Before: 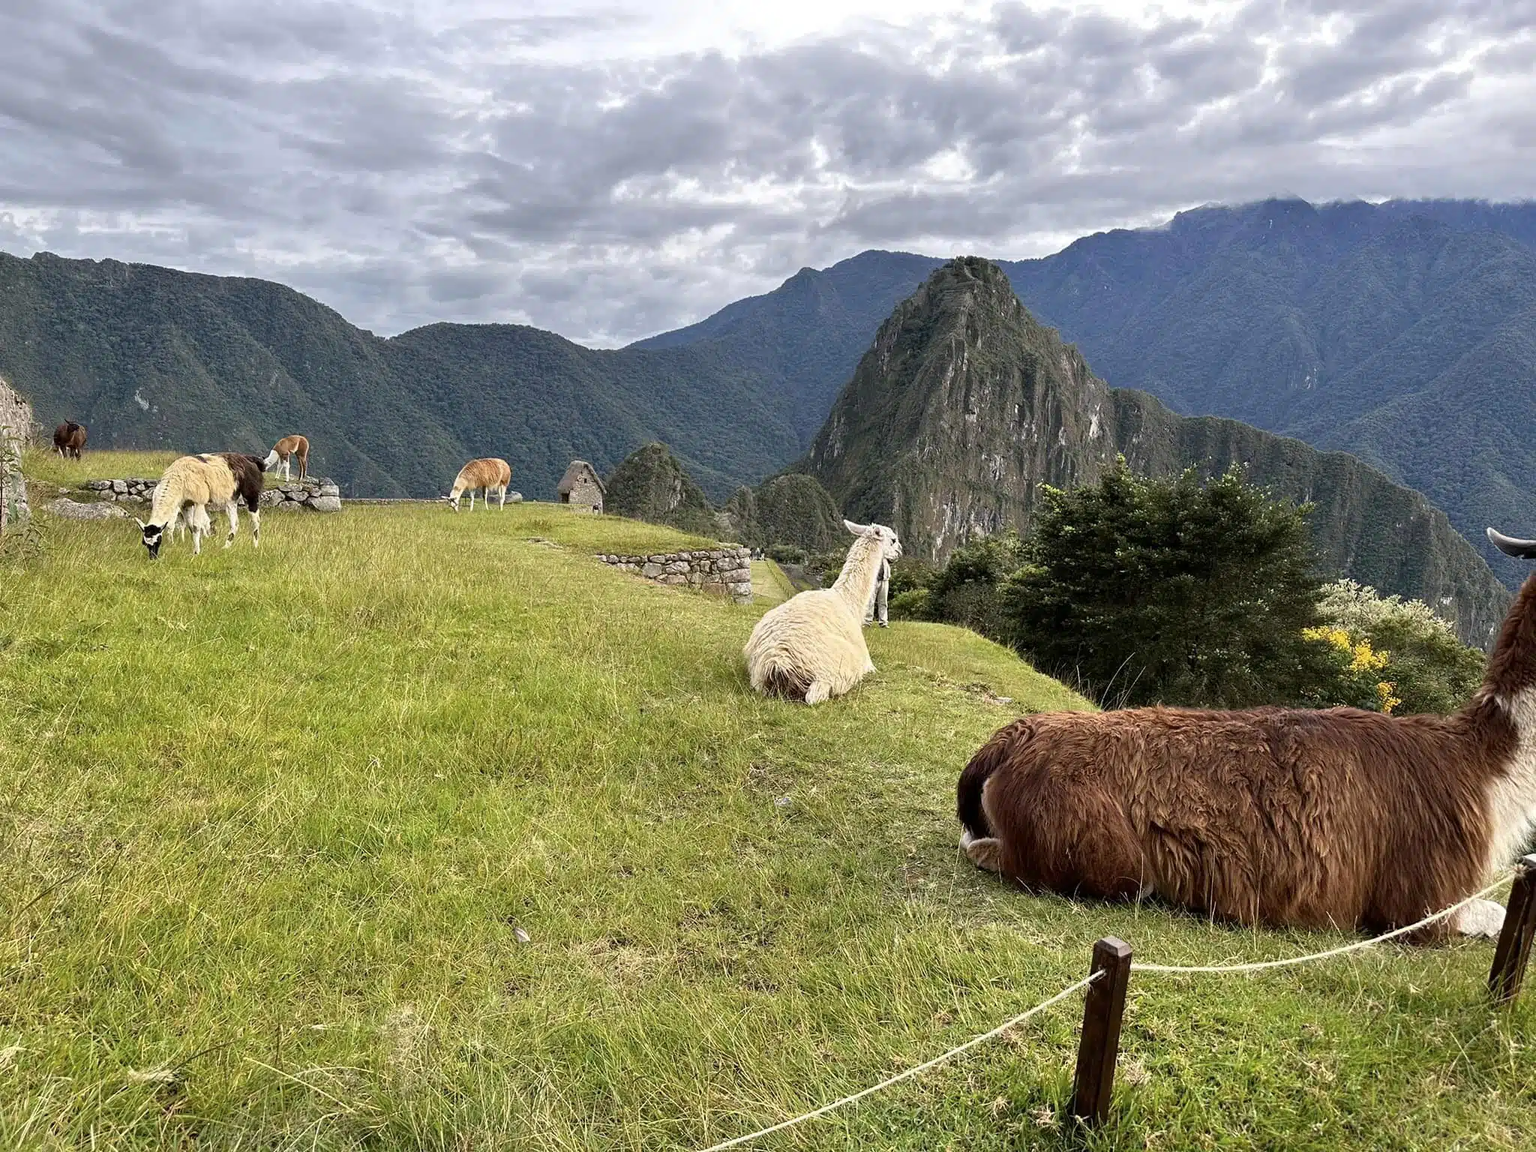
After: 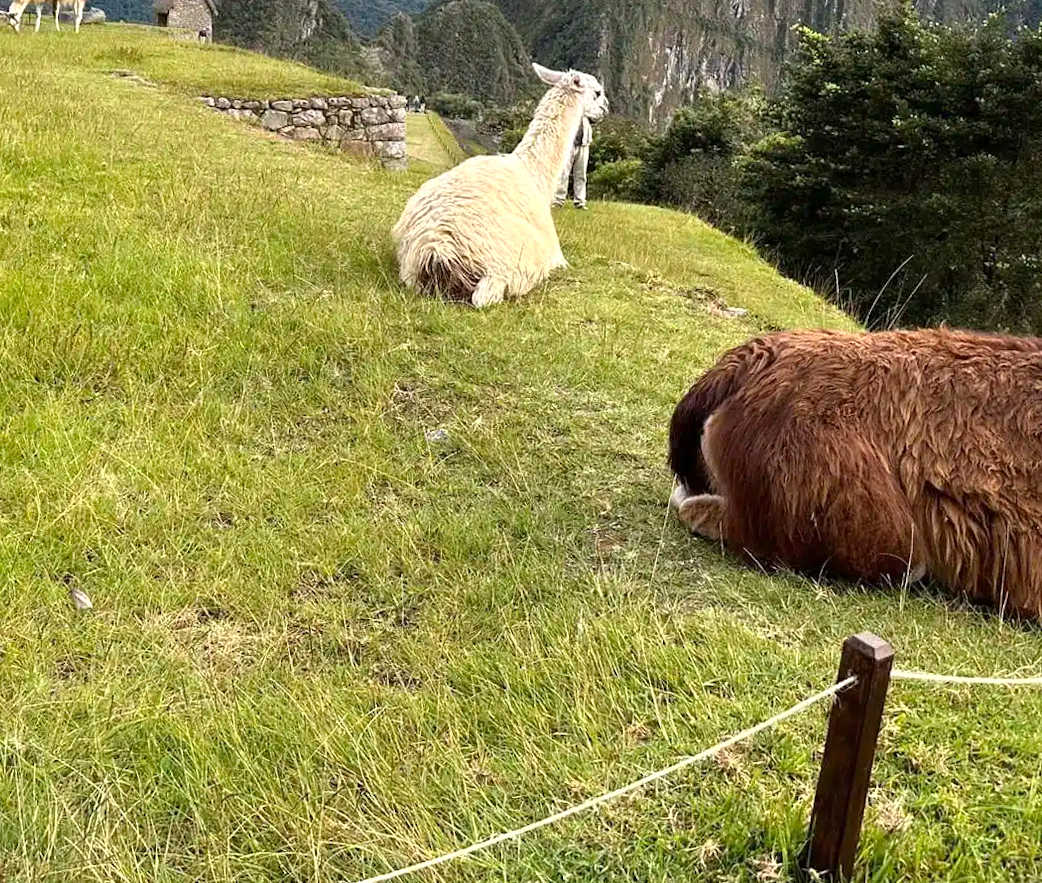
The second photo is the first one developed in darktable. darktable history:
rotate and perspective: rotation 2.27°, automatic cropping off
crop: left 29.672%, top 41.786%, right 20.851%, bottom 3.487%
white balance: emerald 1
exposure: exposure 0.3 EV
